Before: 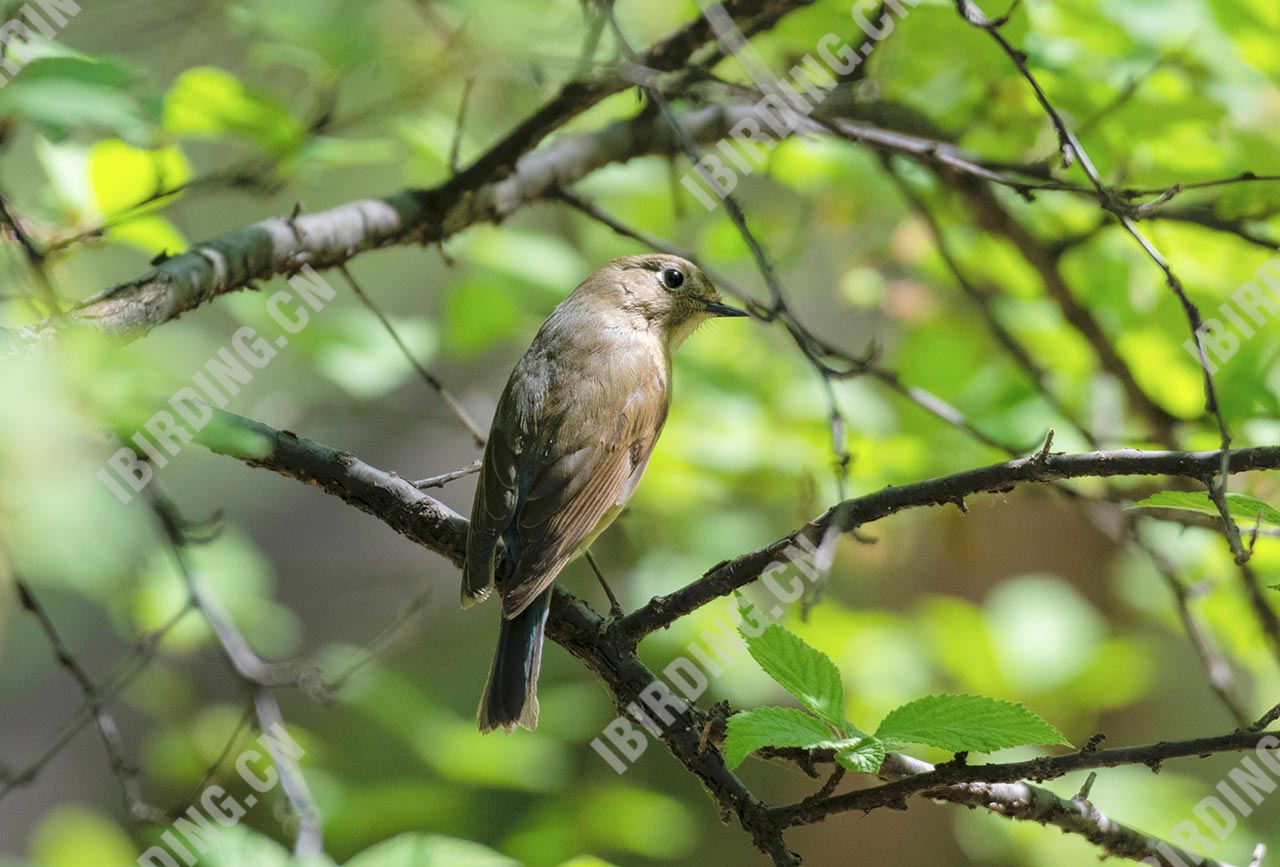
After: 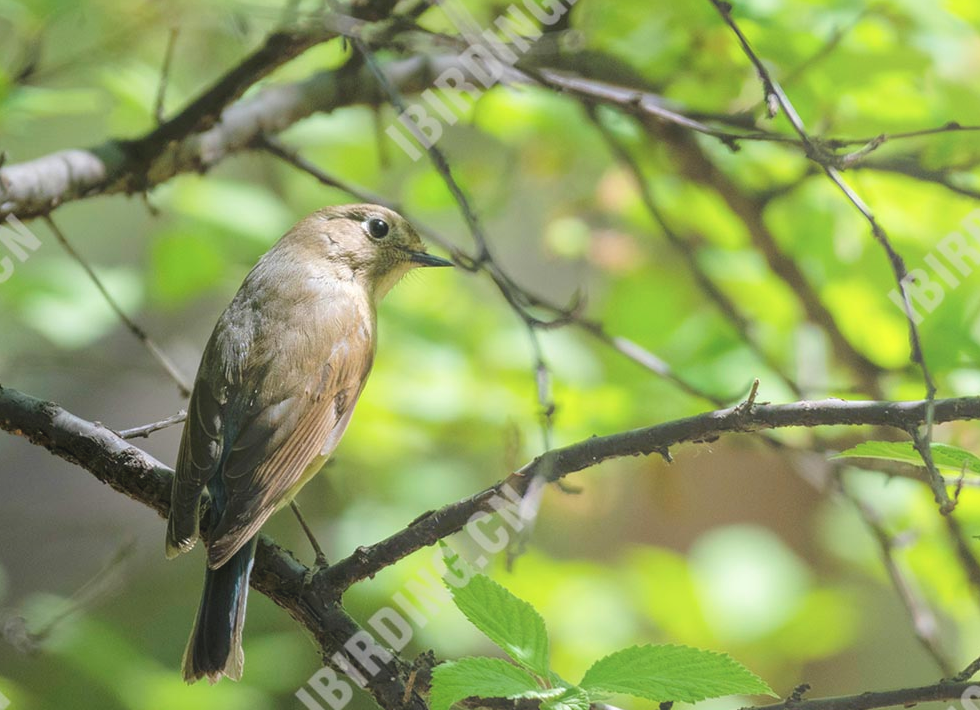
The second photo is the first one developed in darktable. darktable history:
bloom: size 38%, threshold 95%, strength 30%
crop: left 23.095%, top 5.827%, bottom 11.854%
